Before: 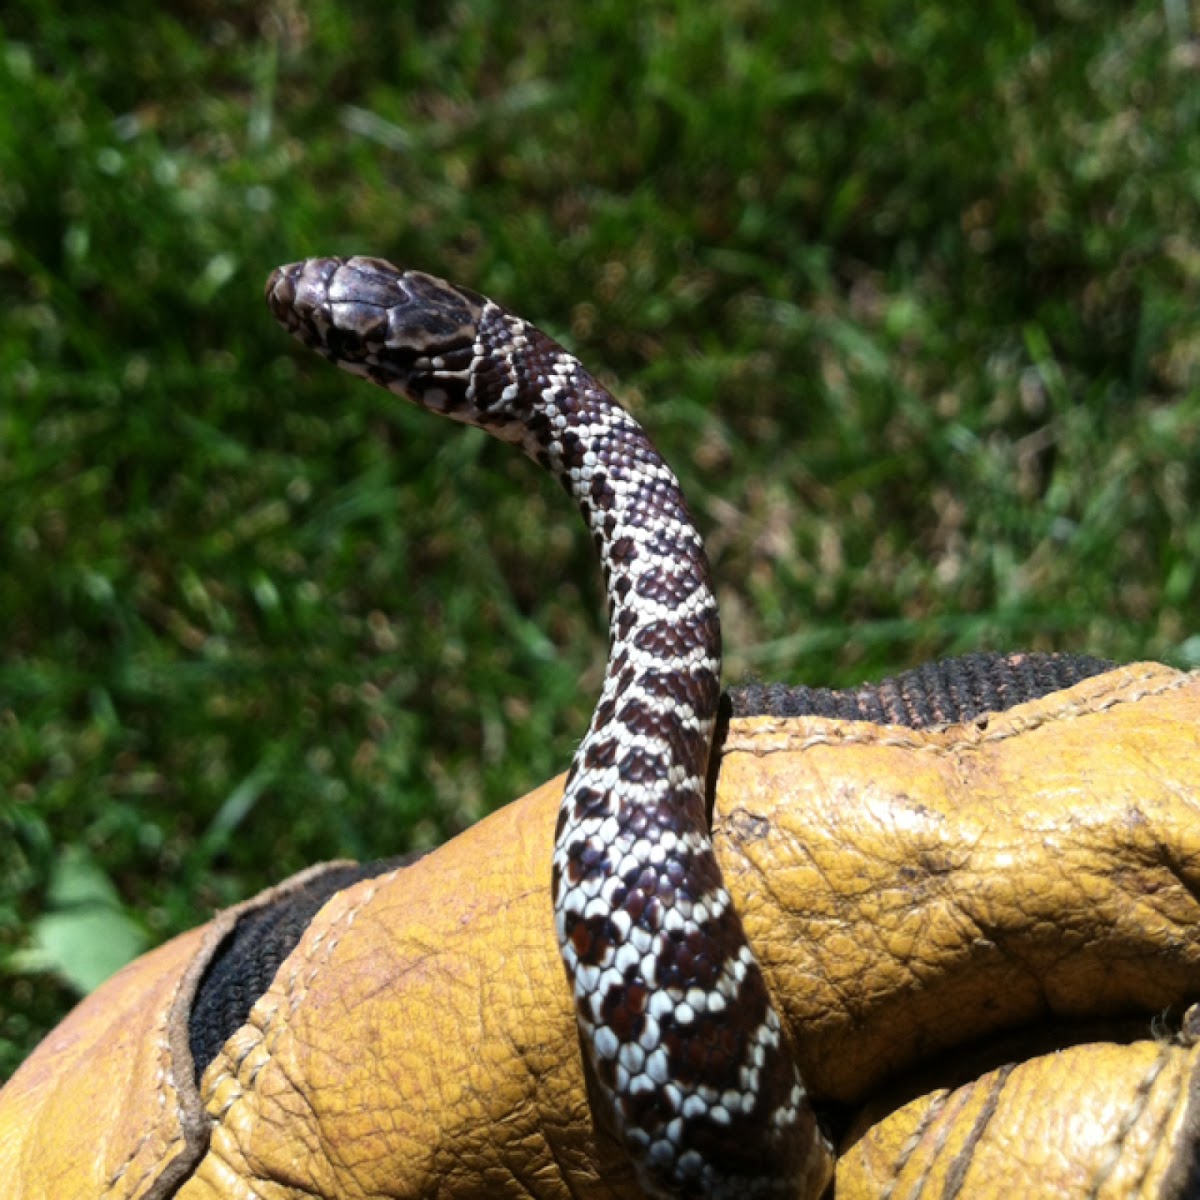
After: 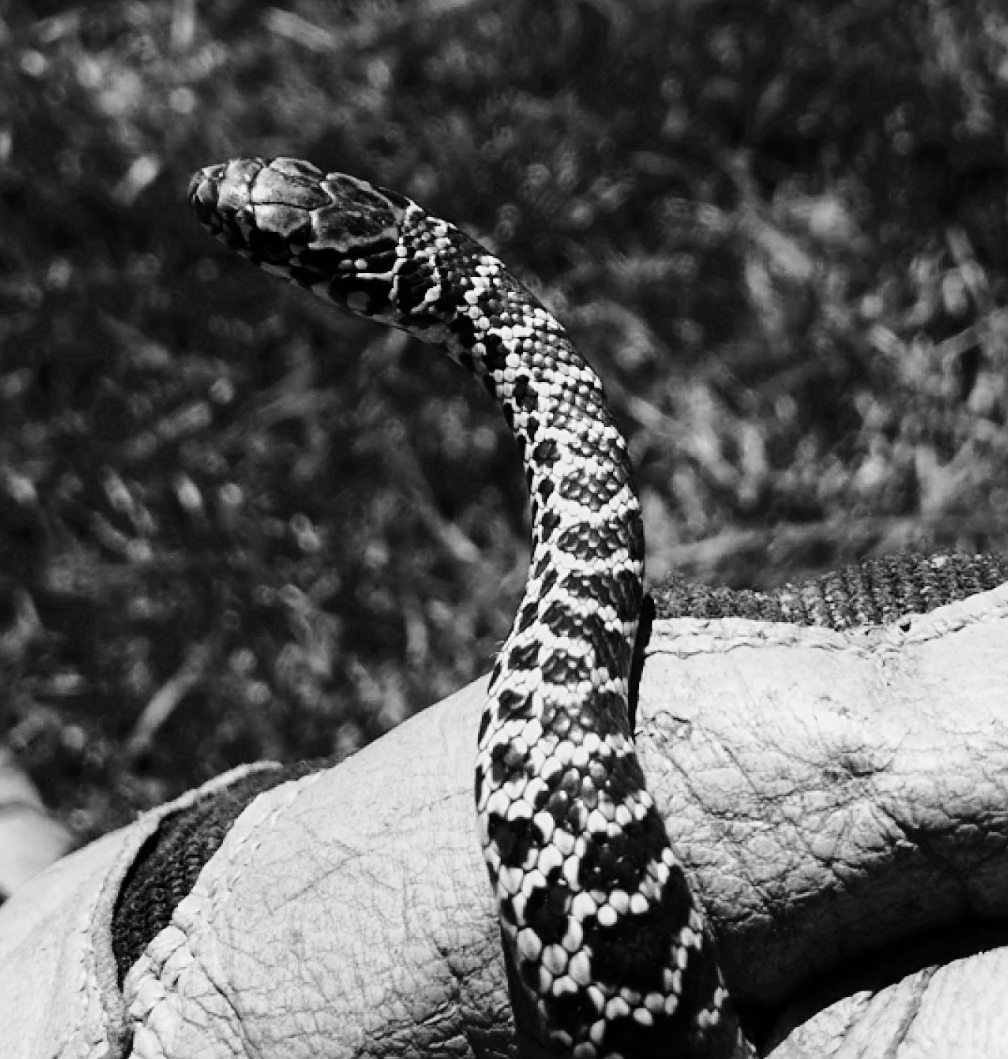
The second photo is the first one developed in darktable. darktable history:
exposure: black level correction 0.002, compensate highlight preservation false
crop: left 6.446%, top 8.188%, right 9.538%, bottom 3.548%
contrast brightness saturation: contrast 0.15, brightness 0.05
white balance: red 1, blue 1
tone curve: curves: ch0 [(0, 0) (0.058, 0.027) (0.214, 0.183) (0.295, 0.288) (0.48, 0.541) (0.658, 0.703) (0.741, 0.775) (0.844, 0.866) (0.986, 0.957)]; ch1 [(0, 0) (0.172, 0.123) (0.312, 0.296) (0.437, 0.429) (0.471, 0.469) (0.502, 0.5) (0.513, 0.515) (0.572, 0.603) (0.617, 0.653) (0.68, 0.724) (0.889, 0.924) (1, 1)]; ch2 [(0, 0) (0.411, 0.424) (0.489, 0.49) (0.502, 0.5) (0.512, 0.524) (0.549, 0.578) (0.604, 0.628) (0.709, 0.748) (1, 1)], color space Lab, independent channels, preserve colors none
monochrome: a -35.87, b 49.73, size 1.7
velvia: strength 45%
sharpen: on, module defaults
